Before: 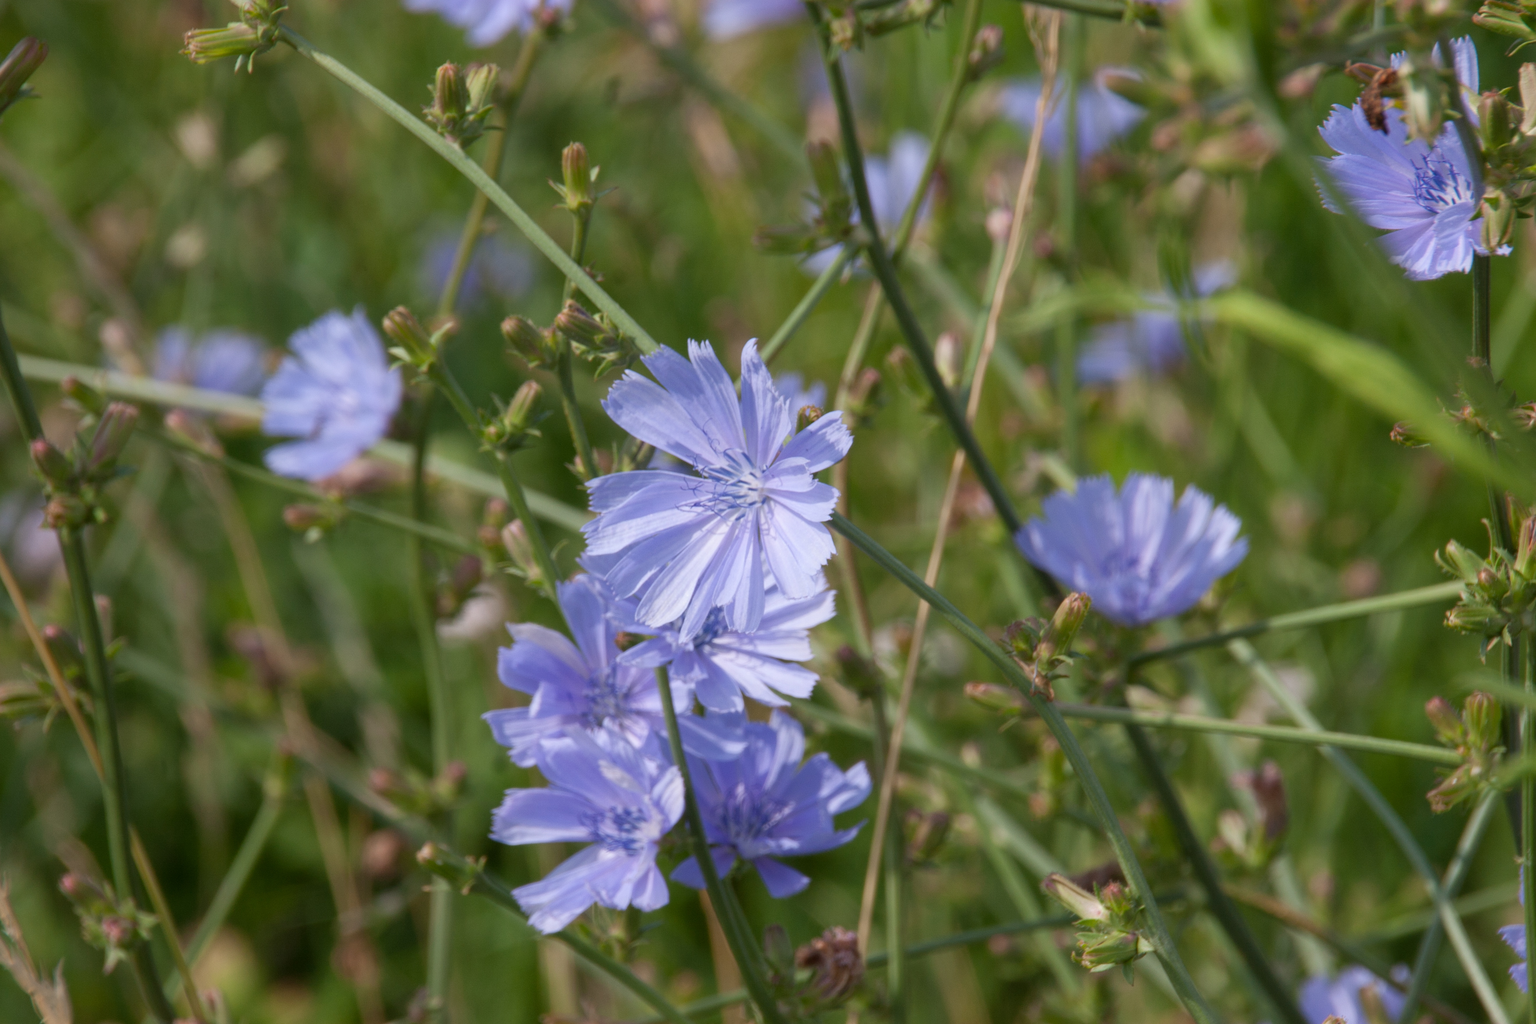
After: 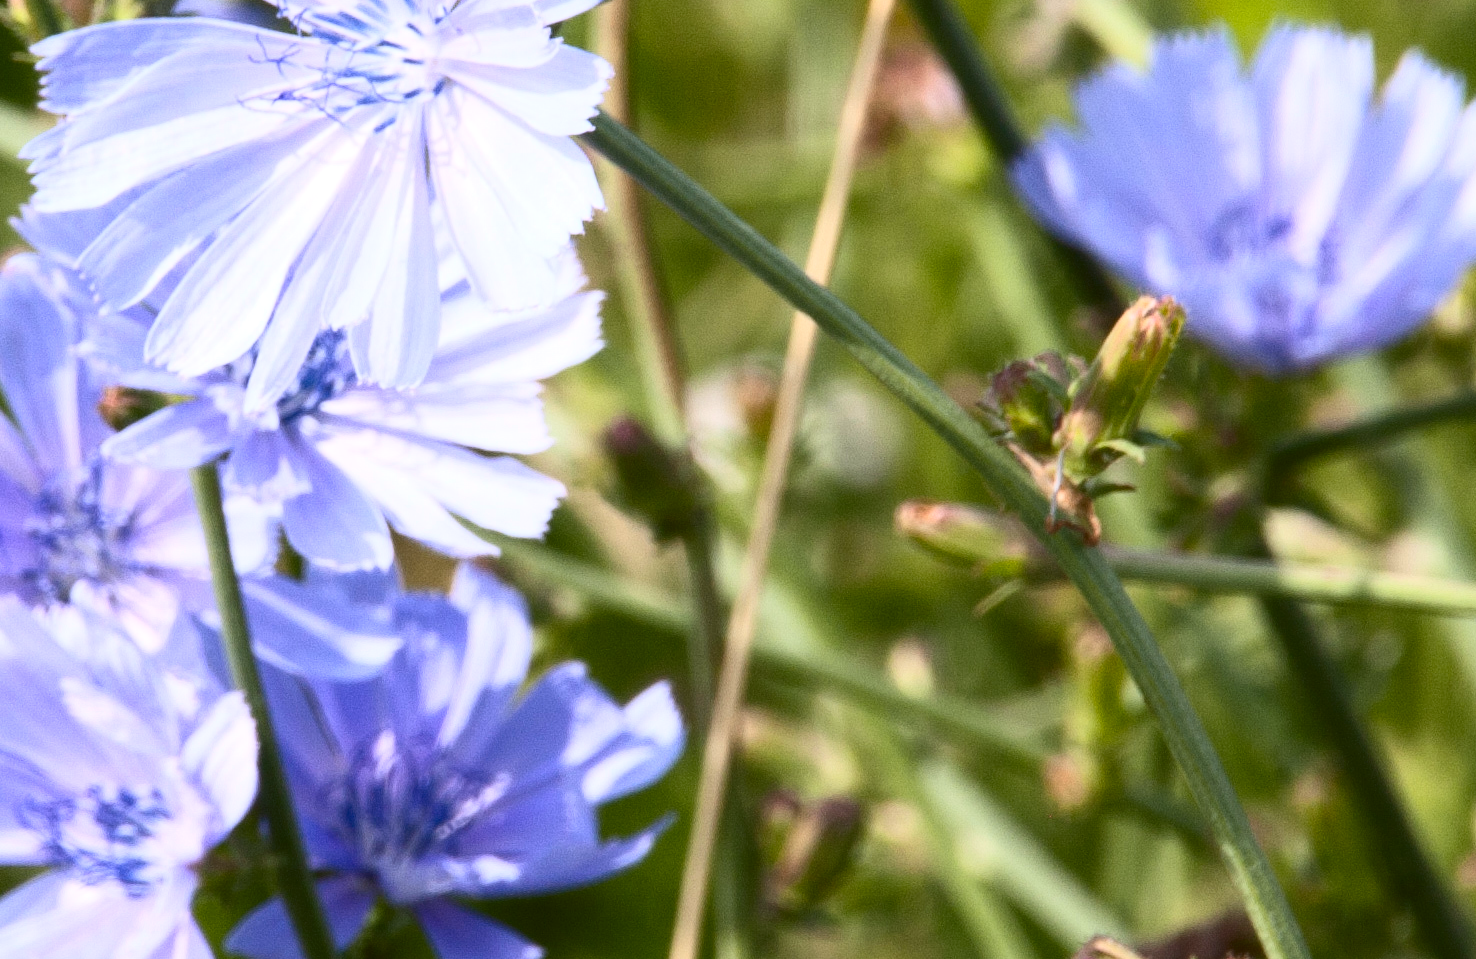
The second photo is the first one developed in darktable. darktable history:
crop: left 37.221%, top 45.169%, right 20.63%, bottom 13.777%
contrast brightness saturation: contrast 0.4, brightness 0.1, saturation 0.21
exposure: black level correction 0, exposure 0.5 EV, compensate highlight preservation false
color zones: curves: ch2 [(0, 0.5) (0.143, 0.5) (0.286, 0.489) (0.415, 0.421) (0.571, 0.5) (0.714, 0.5) (0.857, 0.5) (1, 0.5)]
